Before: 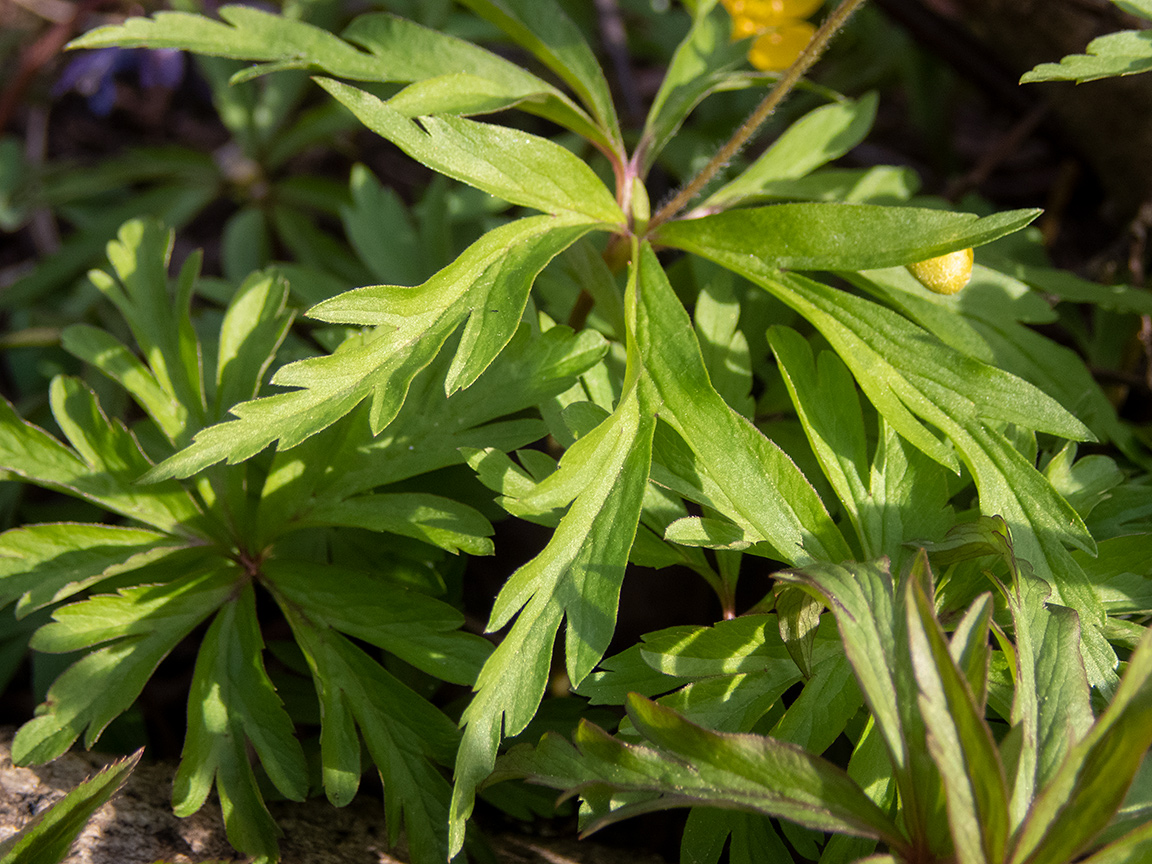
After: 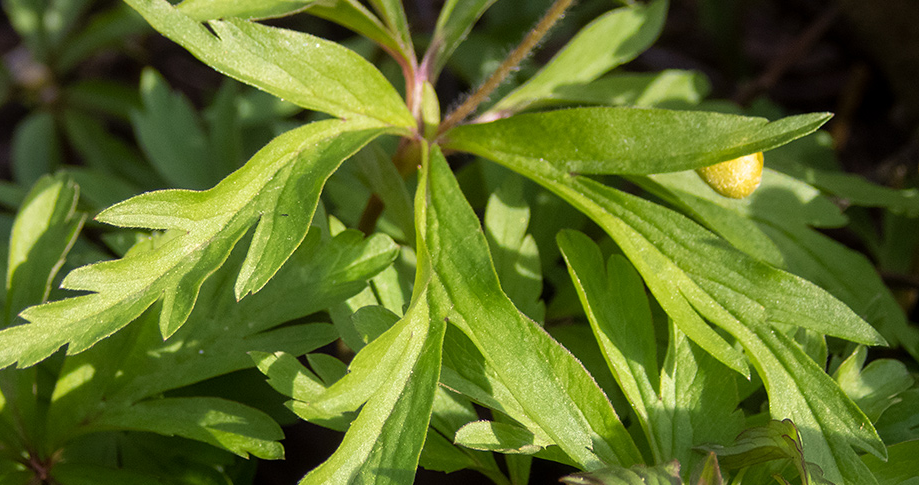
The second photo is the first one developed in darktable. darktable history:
crop: left 18.247%, top 11.114%, right 1.97%, bottom 32.738%
